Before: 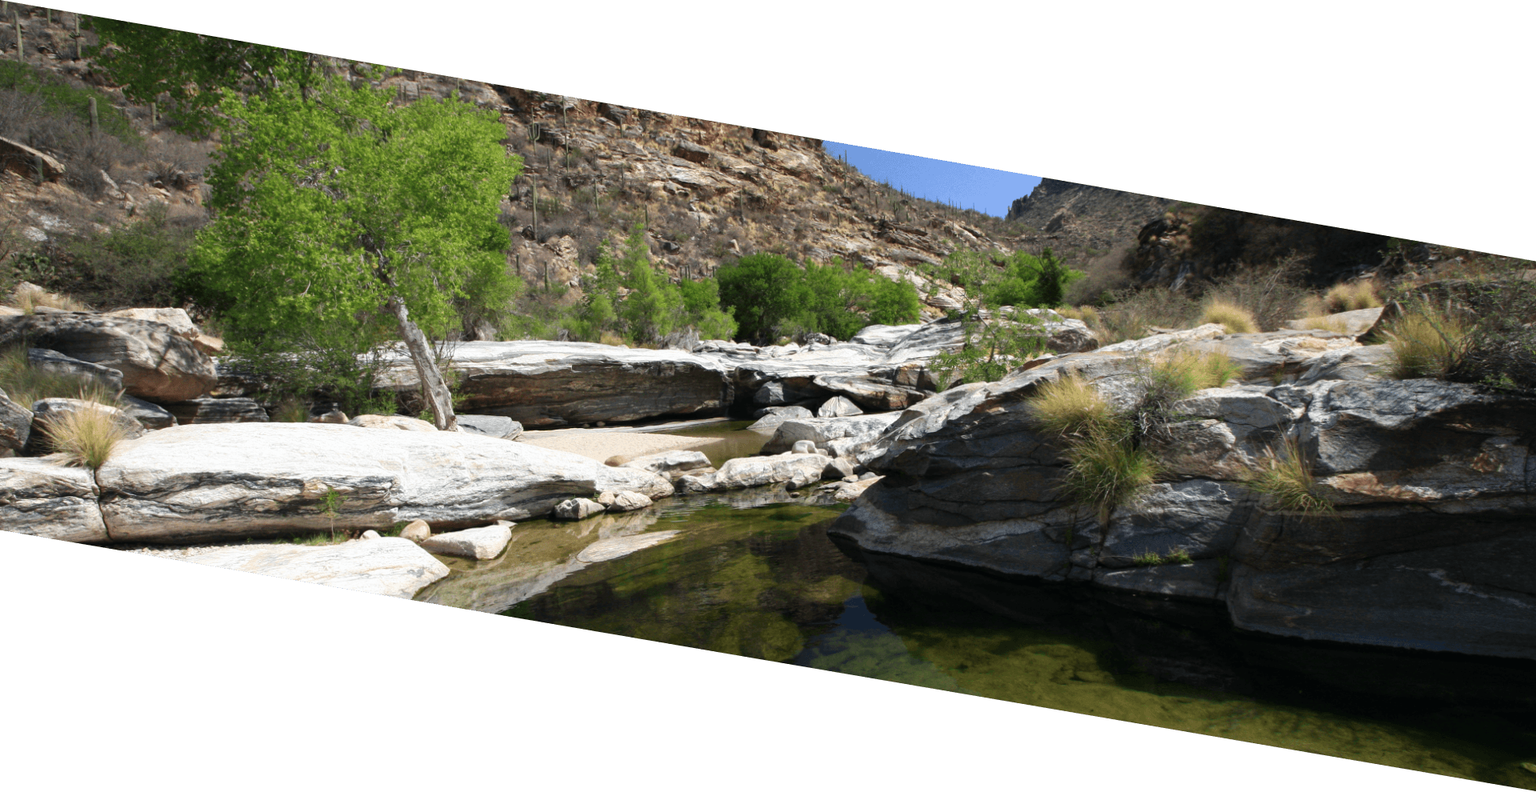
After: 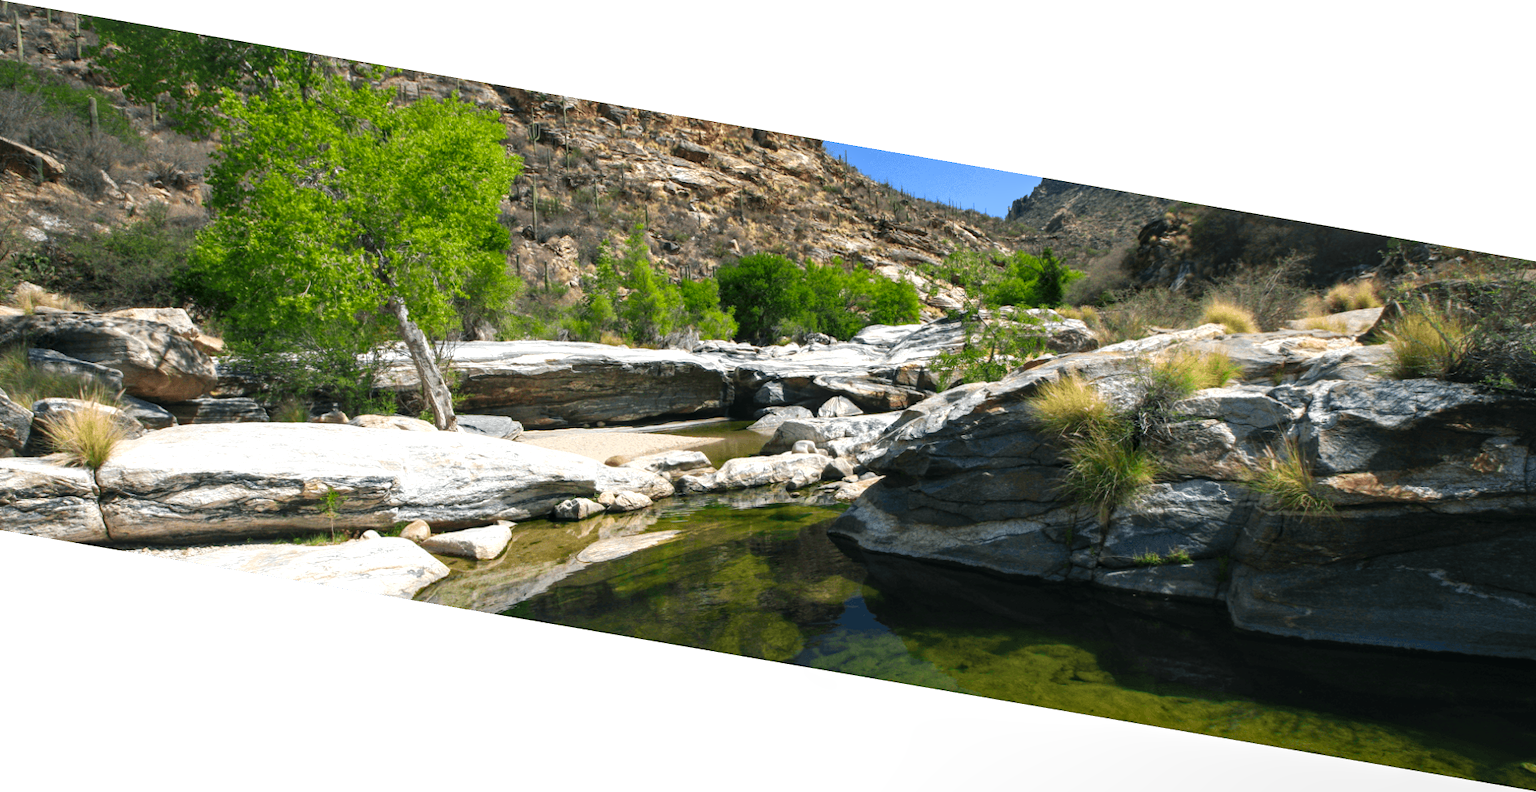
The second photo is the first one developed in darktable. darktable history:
color balance rgb: shadows lift › chroma 2.833%, shadows lift › hue 190.3°, highlights gain › luminance 14.566%, linear chroma grading › global chroma 15.076%, perceptual saturation grading › global saturation 0.329%, perceptual saturation grading › mid-tones 11.8%, global vibrance 20%
local contrast: on, module defaults
